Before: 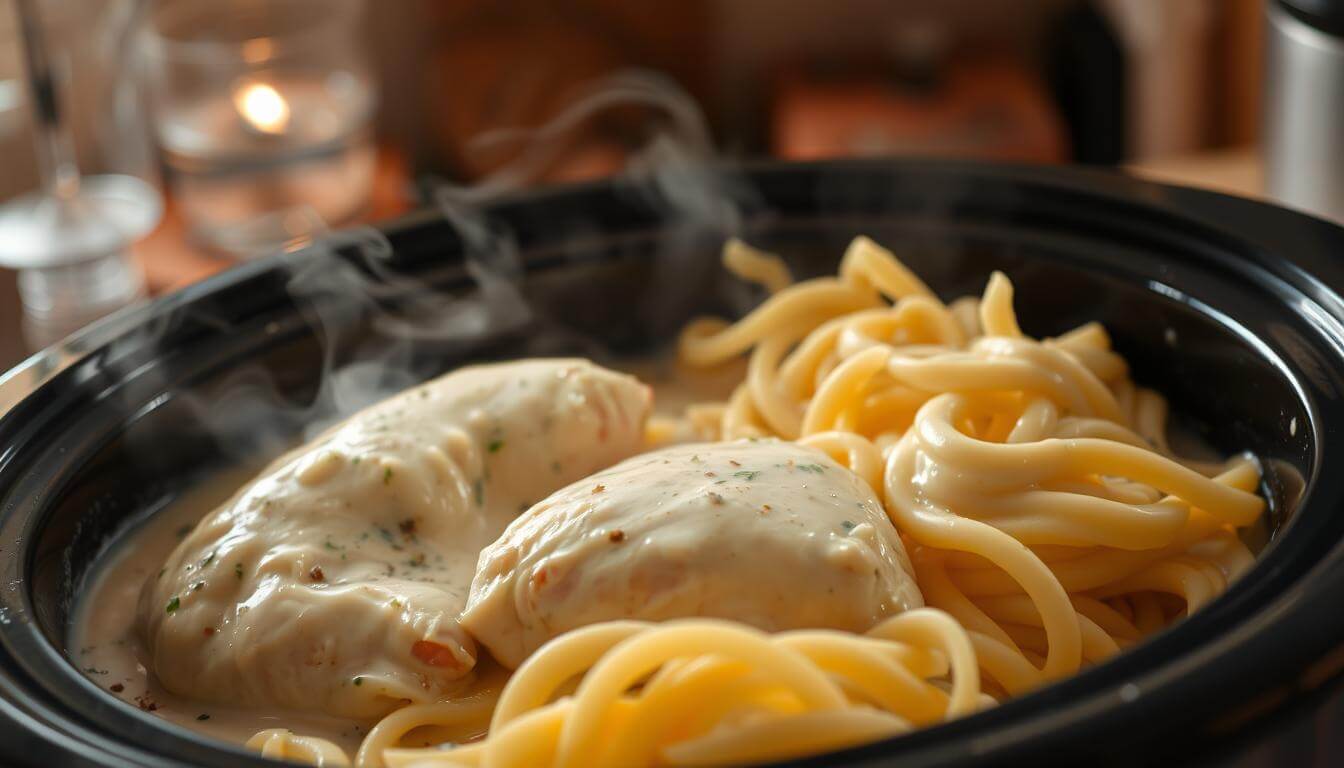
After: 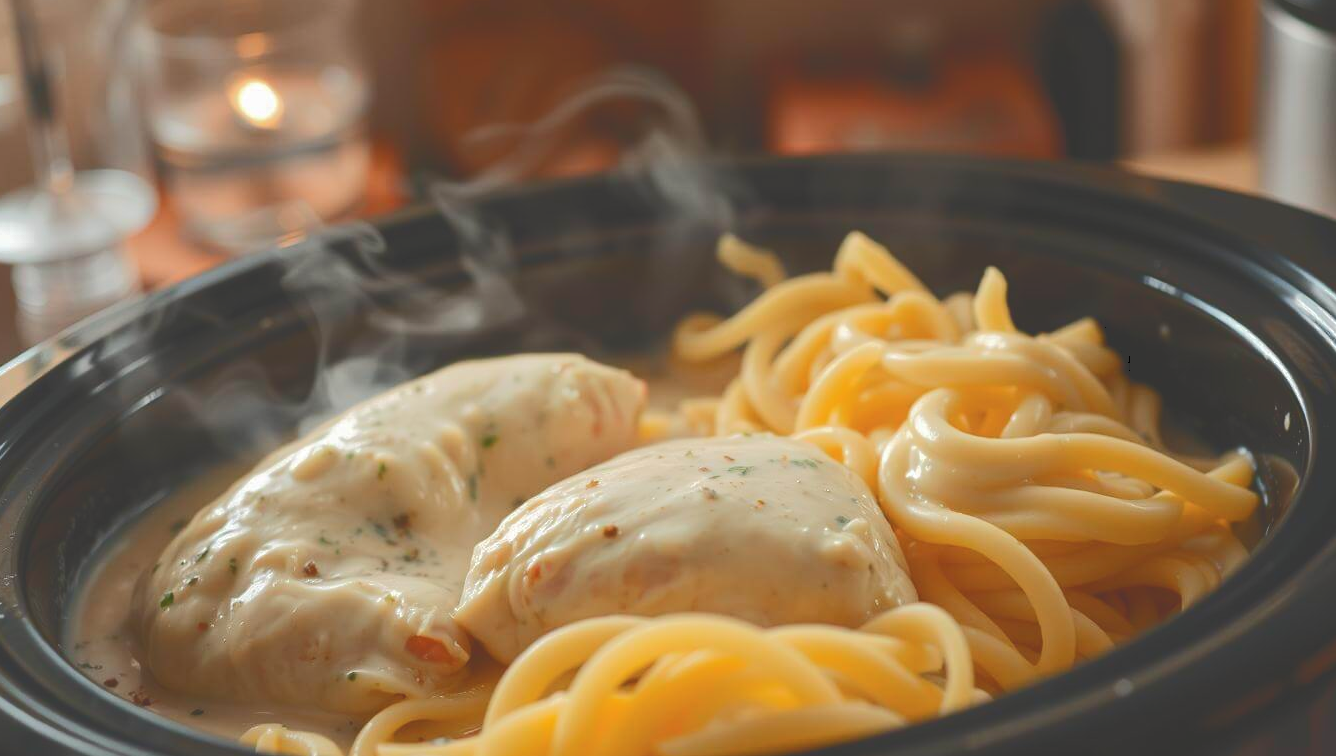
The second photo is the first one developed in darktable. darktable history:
tone curve: curves: ch0 [(0, 0) (0.003, 0.217) (0.011, 0.217) (0.025, 0.229) (0.044, 0.243) (0.069, 0.253) (0.1, 0.265) (0.136, 0.281) (0.177, 0.305) (0.224, 0.331) (0.277, 0.369) (0.335, 0.415) (0.399, 0.472) (0.468, 0.543) (0.543, 0.609) (0.623, 0.676) (0.709, 0.734) (0.801, 0.798) (0.898, 0.849) (1, 1)], color space Lab, independent channels, preserve colors none
crop: left 0.448%, top 0.652%, right 0.137%, bottom 0.9%
